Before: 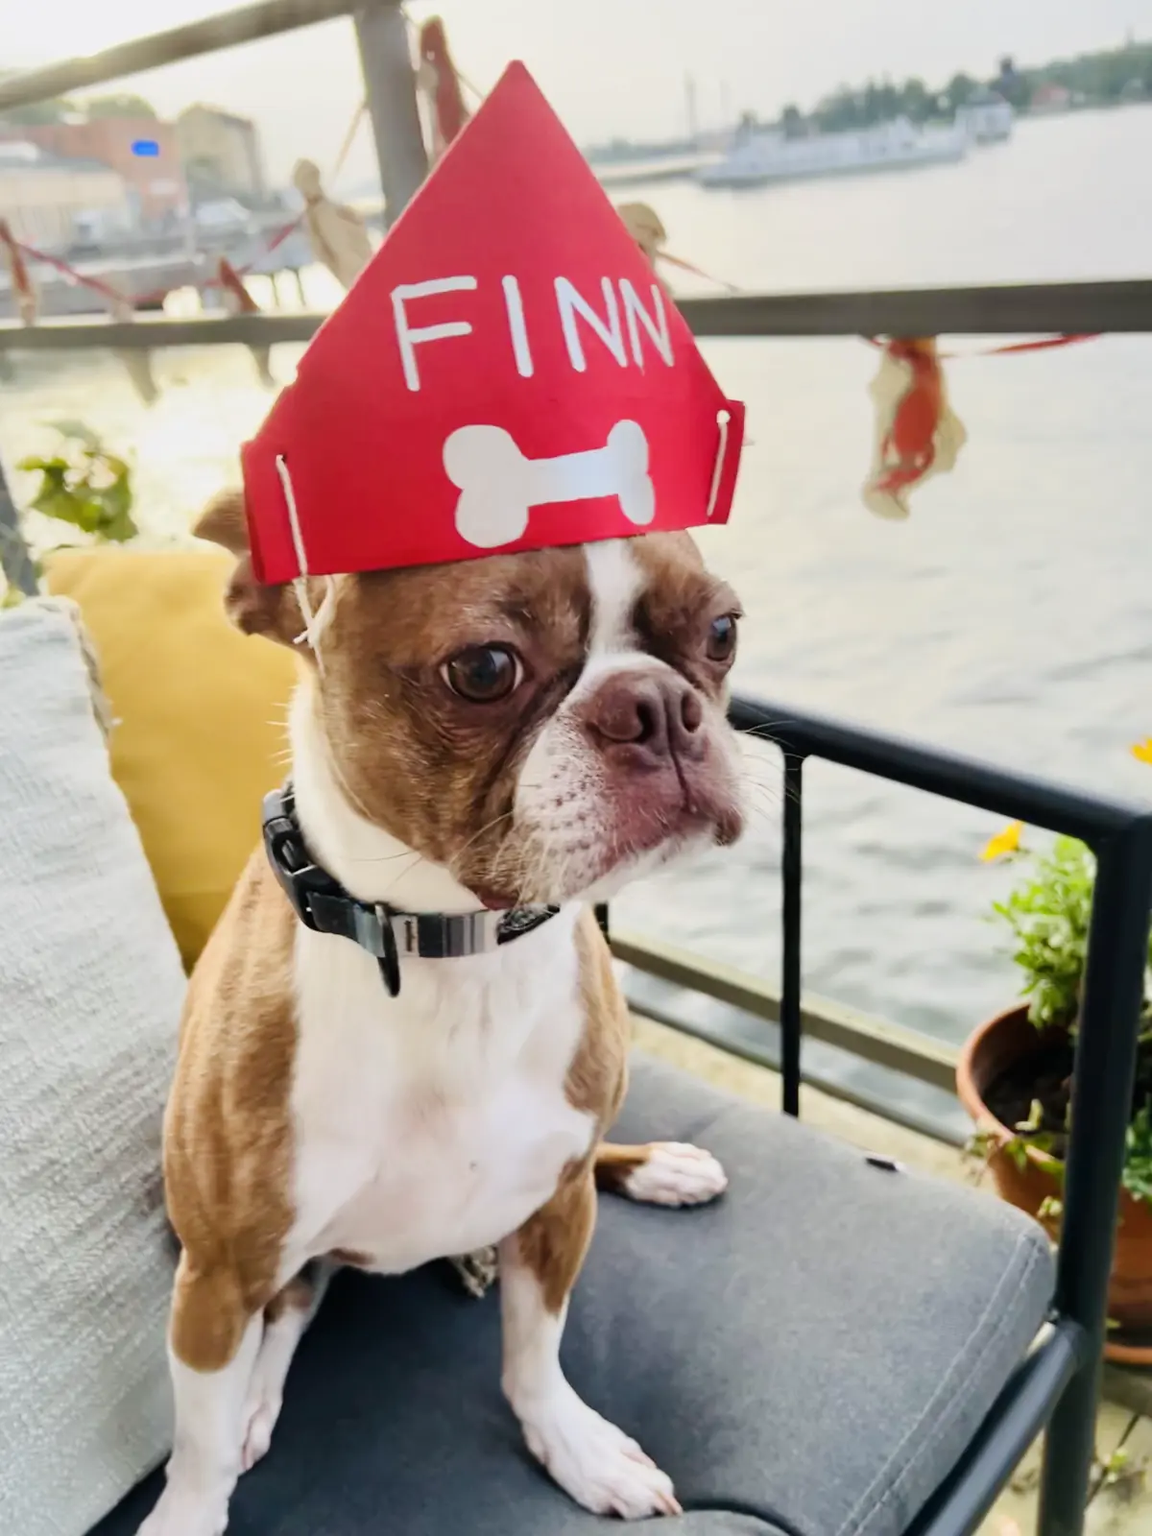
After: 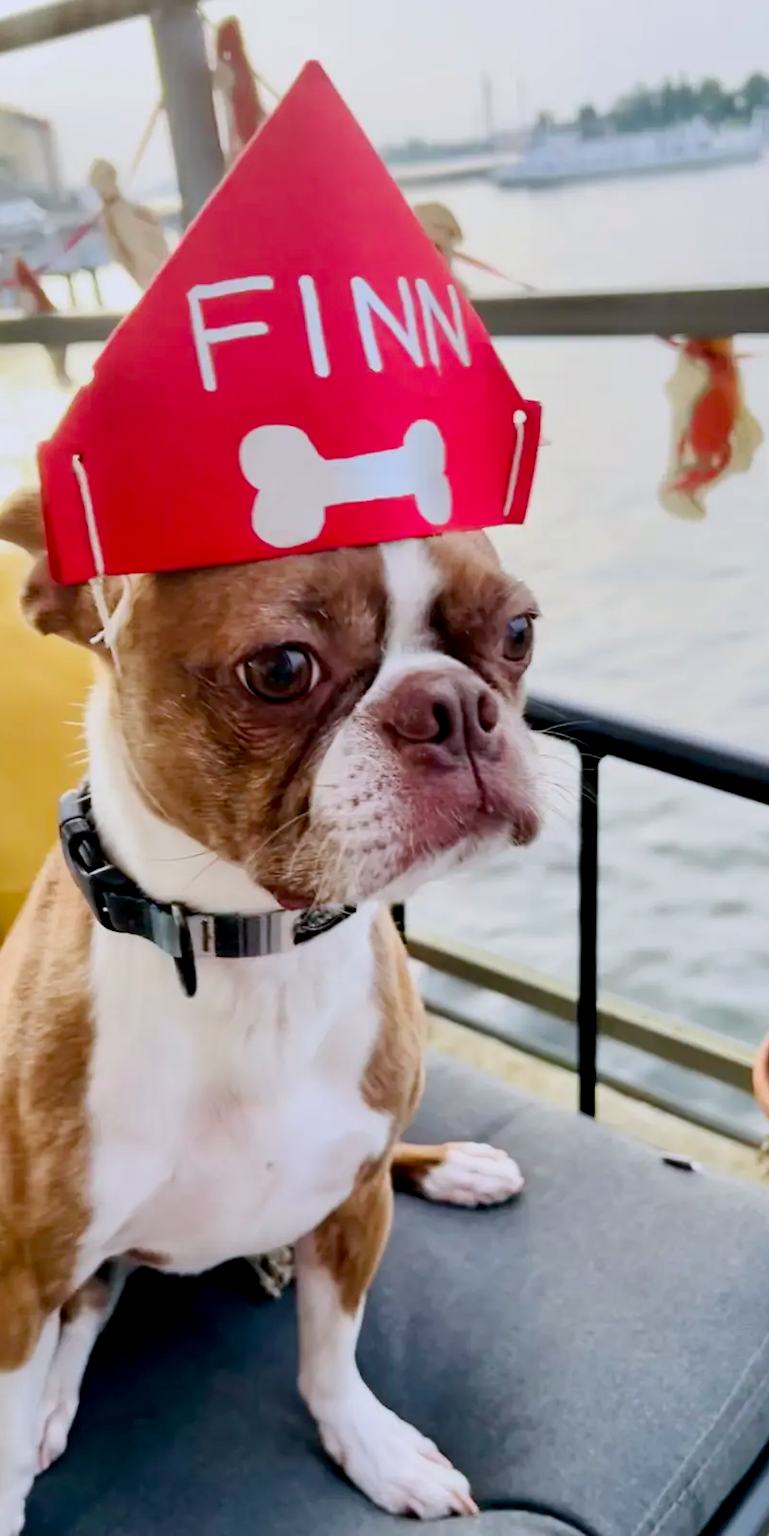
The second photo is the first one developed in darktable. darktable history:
exposure: black level correction 0.009, exposure -0.159 EV, compensate highlight preservation false
crop and rotate: left 17.732%, right 15.423%
white balance: red 0.984, blue 1.059
